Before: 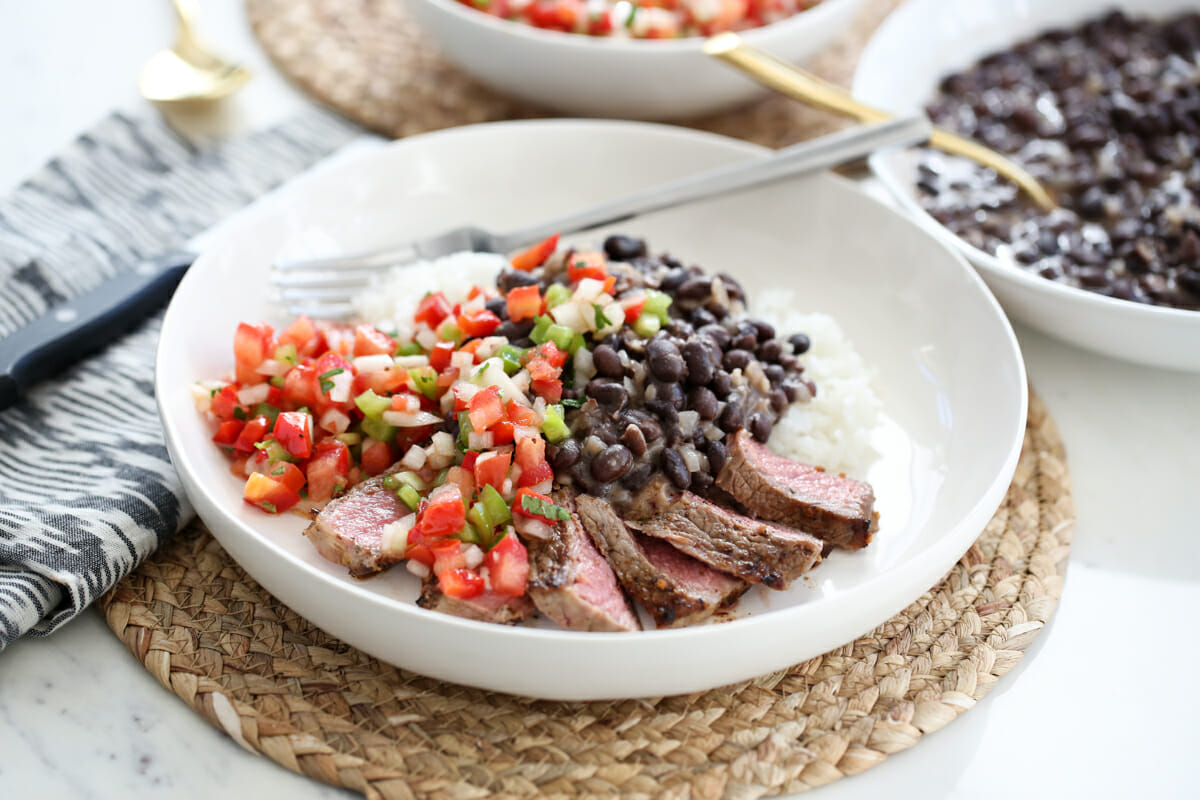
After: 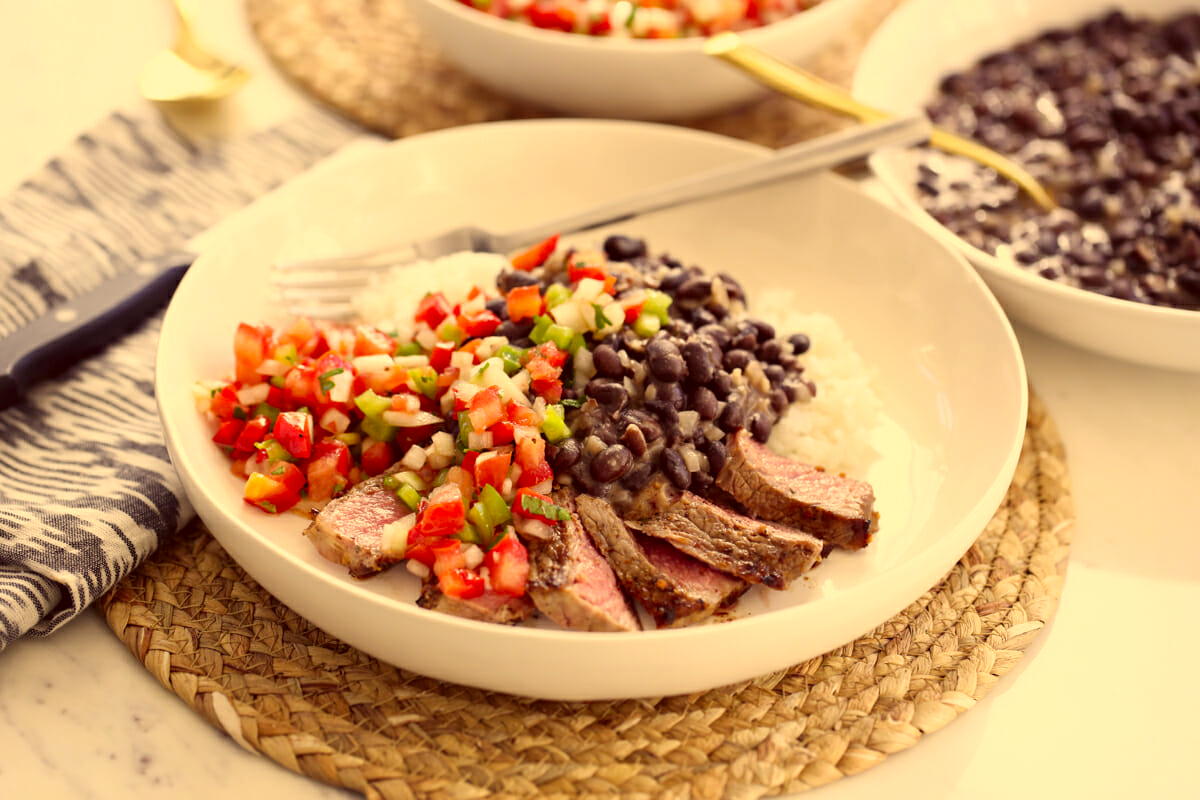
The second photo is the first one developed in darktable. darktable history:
color correction: highlights a* 10.12, highlights b* 39.04, shadows a* 14.62, shadows b* 3.37
